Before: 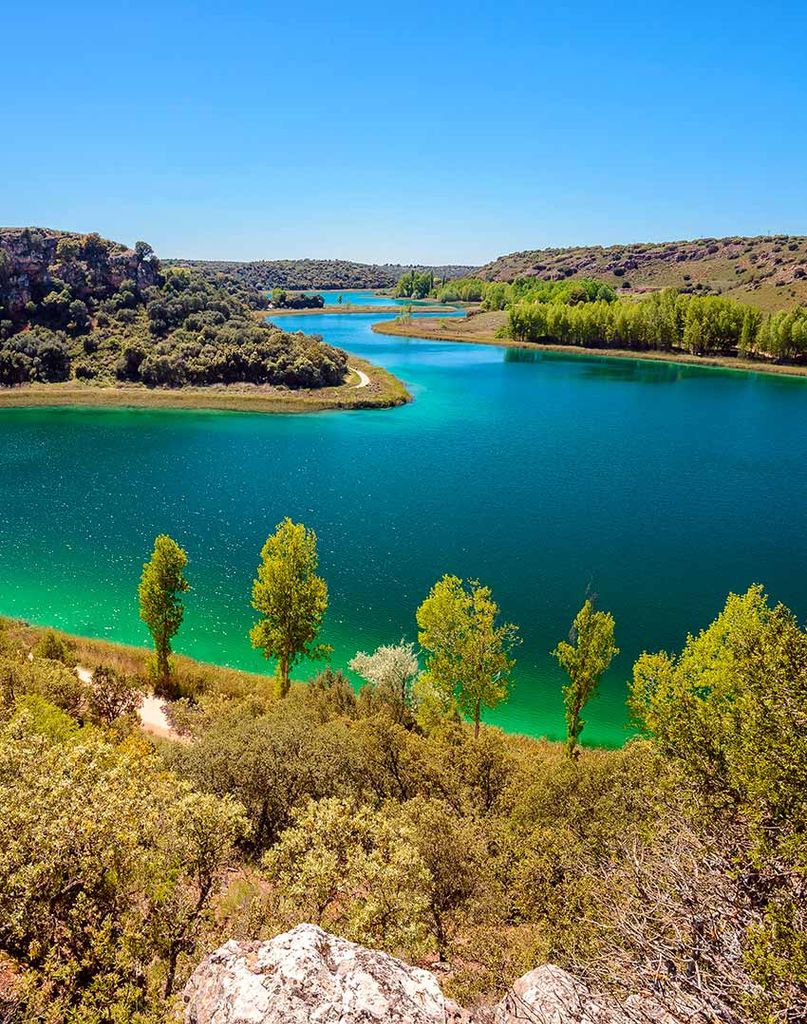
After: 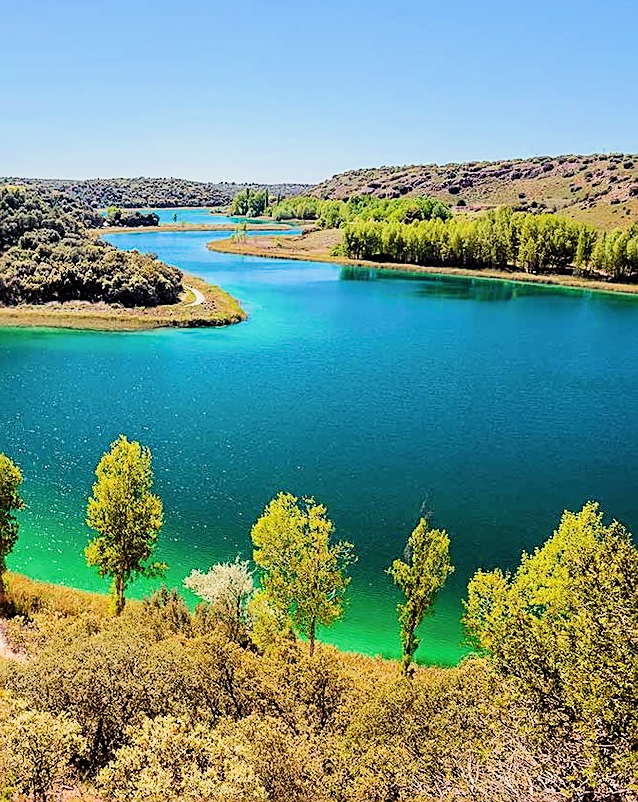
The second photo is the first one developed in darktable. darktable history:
filmic rgb: black relative exposure -7.49 EV, white relative exposure 5 EV, hardness 3.32, contrast 1.3
crop and rotate: left 20.514%, top 8.015%, right 0.398%, bottom 13.624%
sharpen: on, module defaults
exposure: black level correction -0.002, exposure 0.711 EV, compensate highlight preservation false
